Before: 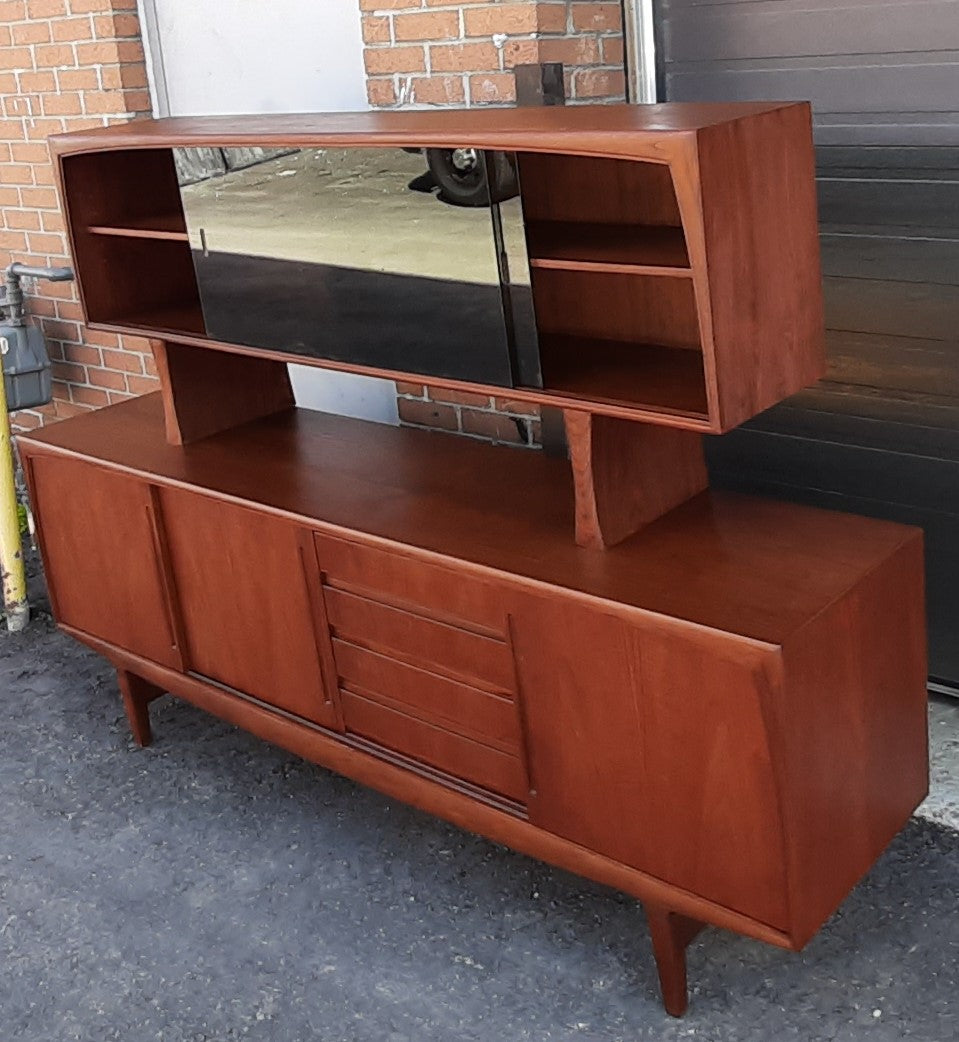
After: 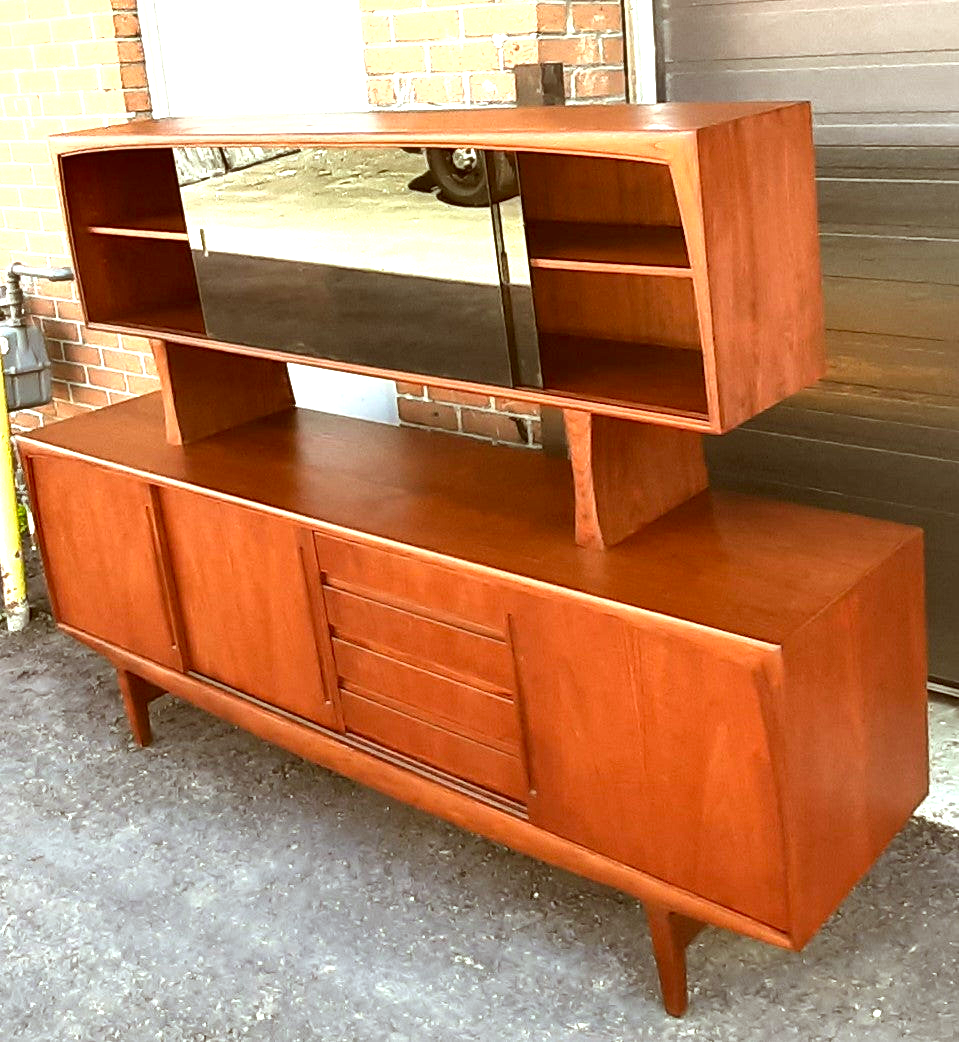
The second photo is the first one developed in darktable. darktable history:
exposure: black level correction 0, exposure 1.631 EV, compensate highlight preservation false
color correction: highlights a* -5.32, highlights b* 9.8, shadows a* 9.89, shadows b* 24.77
shadows and highlights: shadows 20.85, highlights -36.23, highlights color adjustment 45.4%, soften with gaussian
